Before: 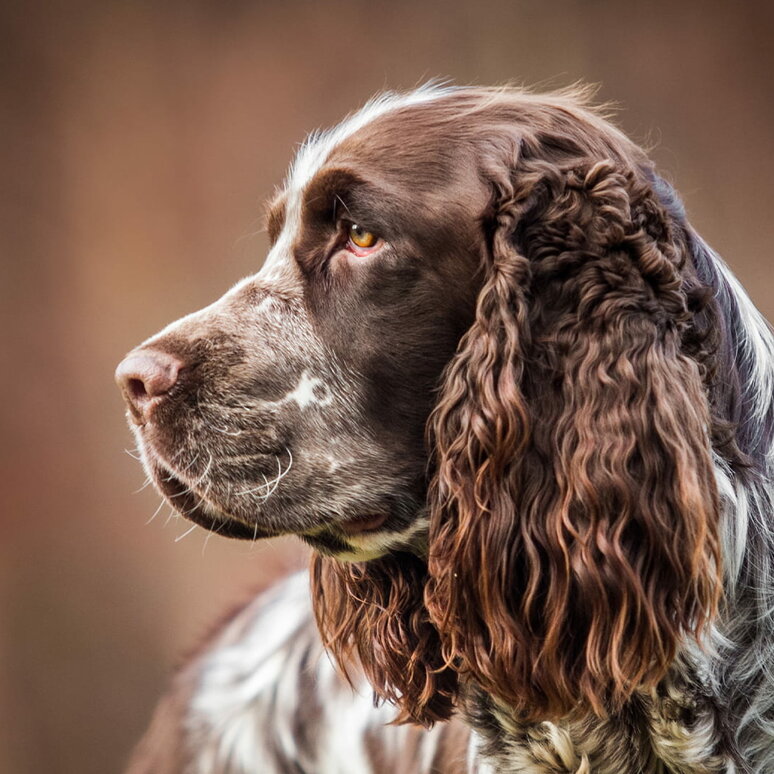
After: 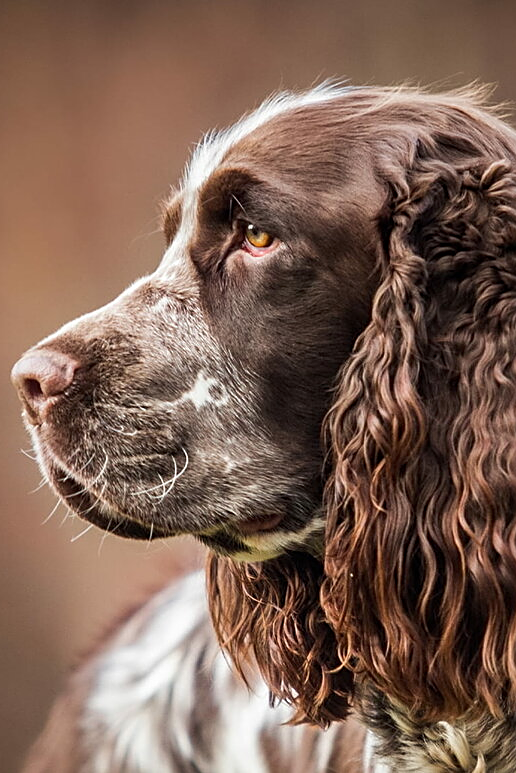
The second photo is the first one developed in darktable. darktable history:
sharpen: on, module defaults
crop and rotate: left 13.547%, right 19.672%
